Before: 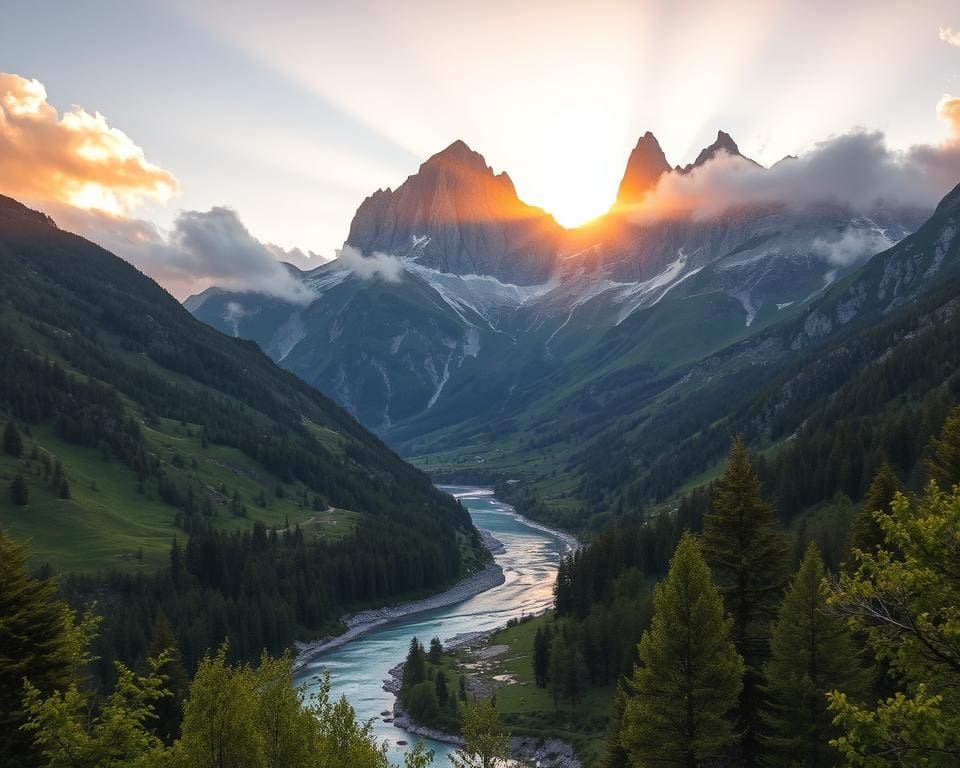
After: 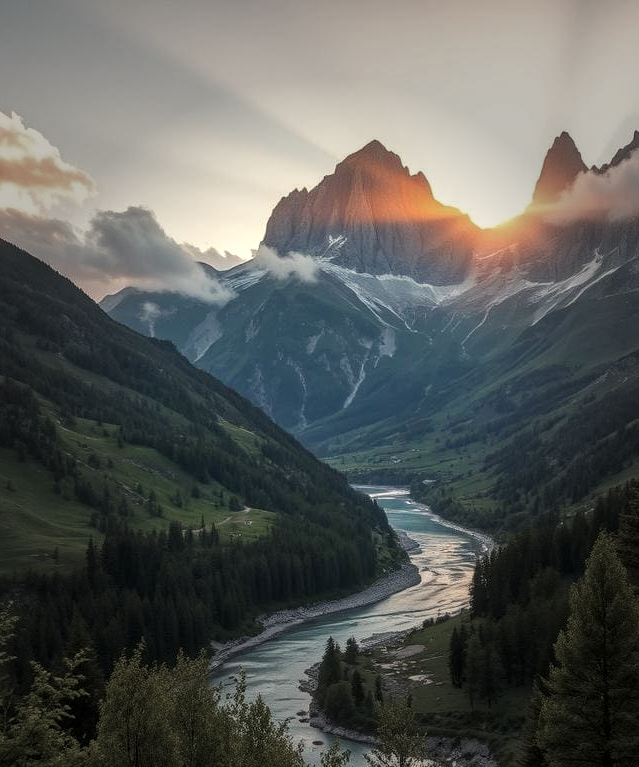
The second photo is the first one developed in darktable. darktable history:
crop and rotate: left 8.786%, right 24.548%
local contrast: detail 130%
white balance: red 1.029, blue 0.92
vignetting: fall-off start 40%, fall-off radius 40%
